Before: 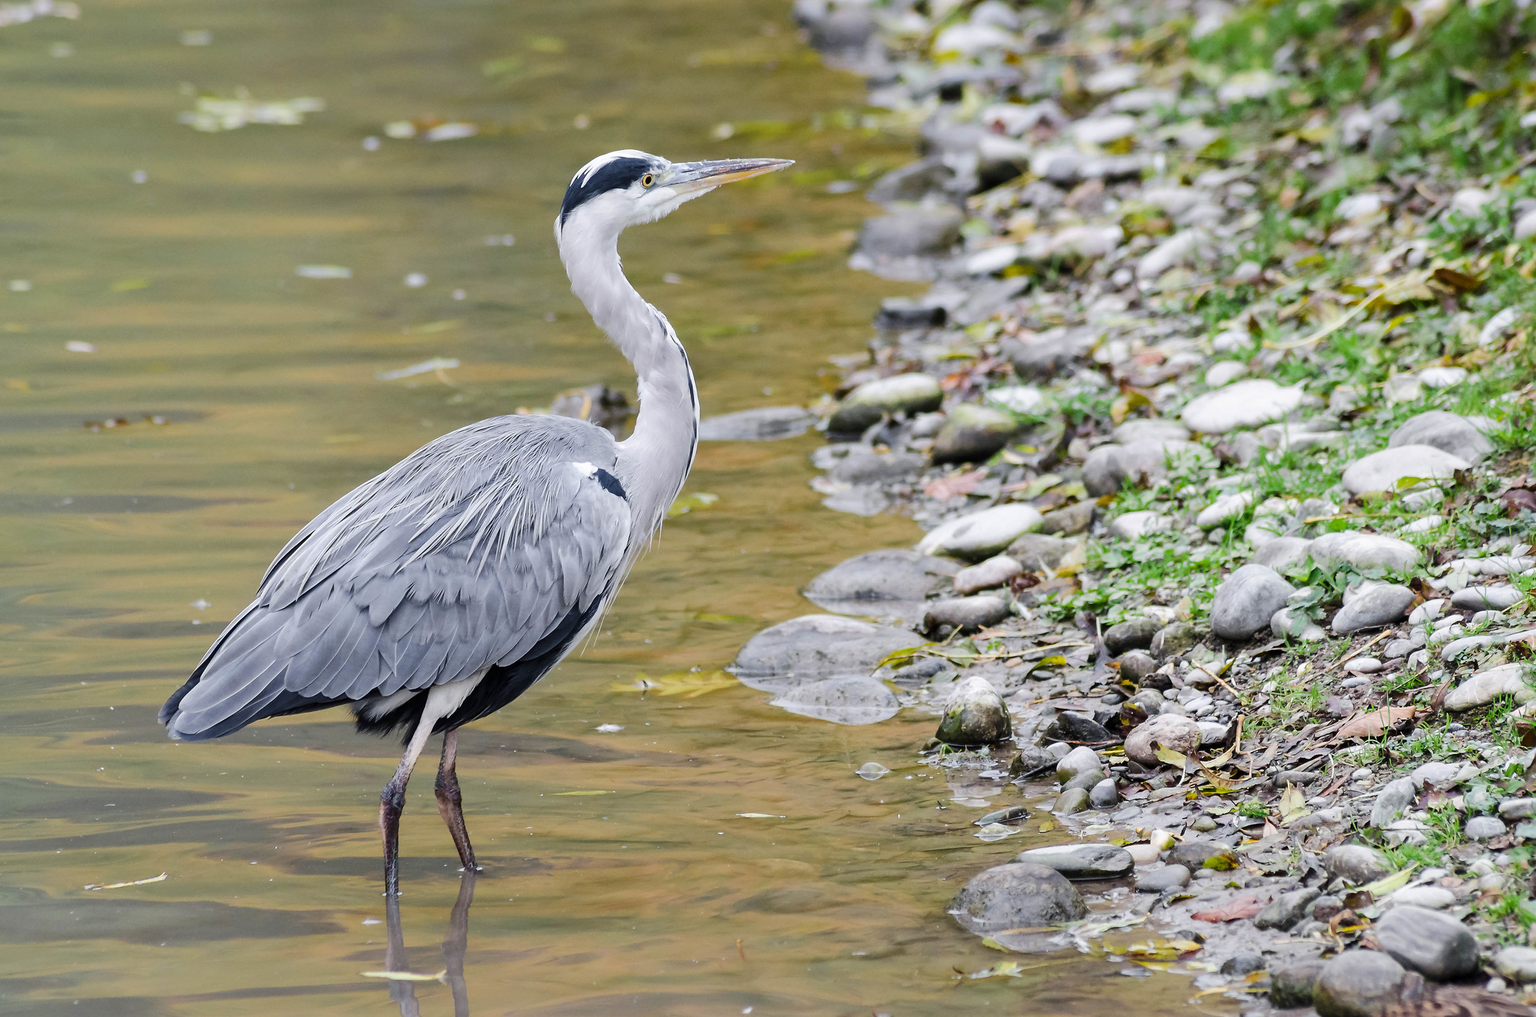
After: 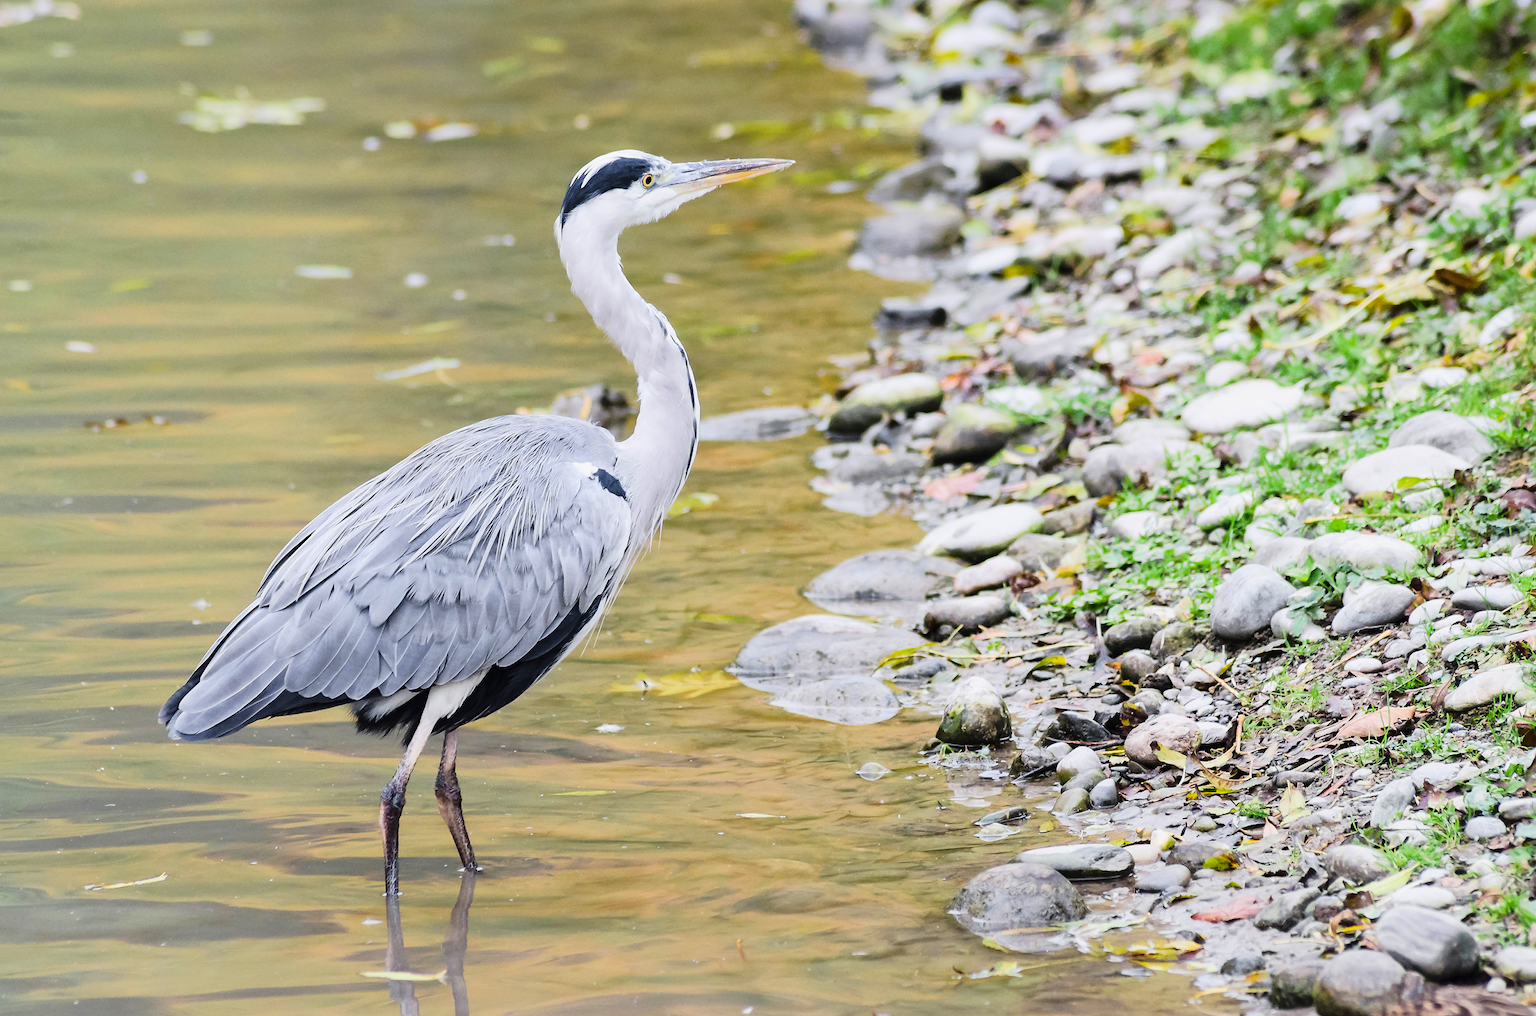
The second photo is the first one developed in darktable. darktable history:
tone curve: curves: ch0 [(0, 0.012) (0.144, 0.137) (0.326, 0.386) (0.489, 0.573) (0.656, 0.763) (0.849, 0.902) (1, 0.974)]; ch1 [(0, 0) (0.366, 0.367) (0.475, 0.453) (0.494, 0.493) (0.504, 0.497) (0.544, 0.579) (0.562, 0.619) (0.622, 0.694) (1, 1)]; ch2 [(0, 0) (0.333, 0.346) (0.375, 0.375) (0.424, 0.43) (0.476, 0.492) (0.502, 0.503) (0.533, 0.541) (0.572, 0.615) (0.605, 0.656) (0.641, 0.709) (1, 1)], color space Lab, linked channels, preserve colors none
